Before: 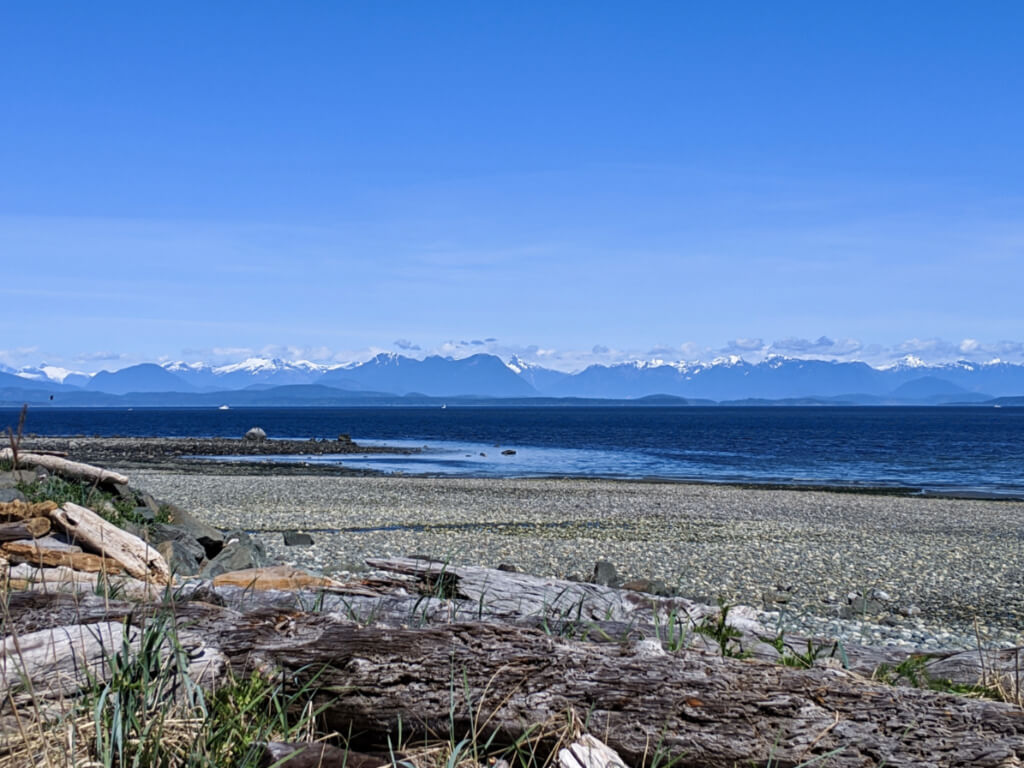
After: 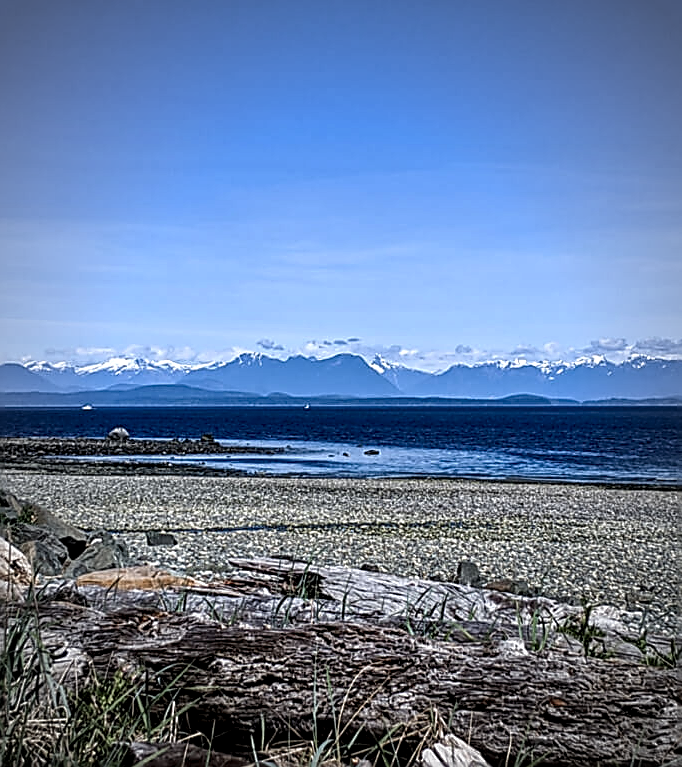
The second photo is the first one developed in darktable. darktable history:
sharpen: radius 1.705, amount 1.301
local contrast: highlights 60%, shadows 59%, detail 160%
crop and rotate: left 13.406%, right 19.914%
vignetting: fall-off start 67.43%, fall-off radius 68.09%, brightness -0.575, automatic ratio true
tone equalizer: on, module defaults
